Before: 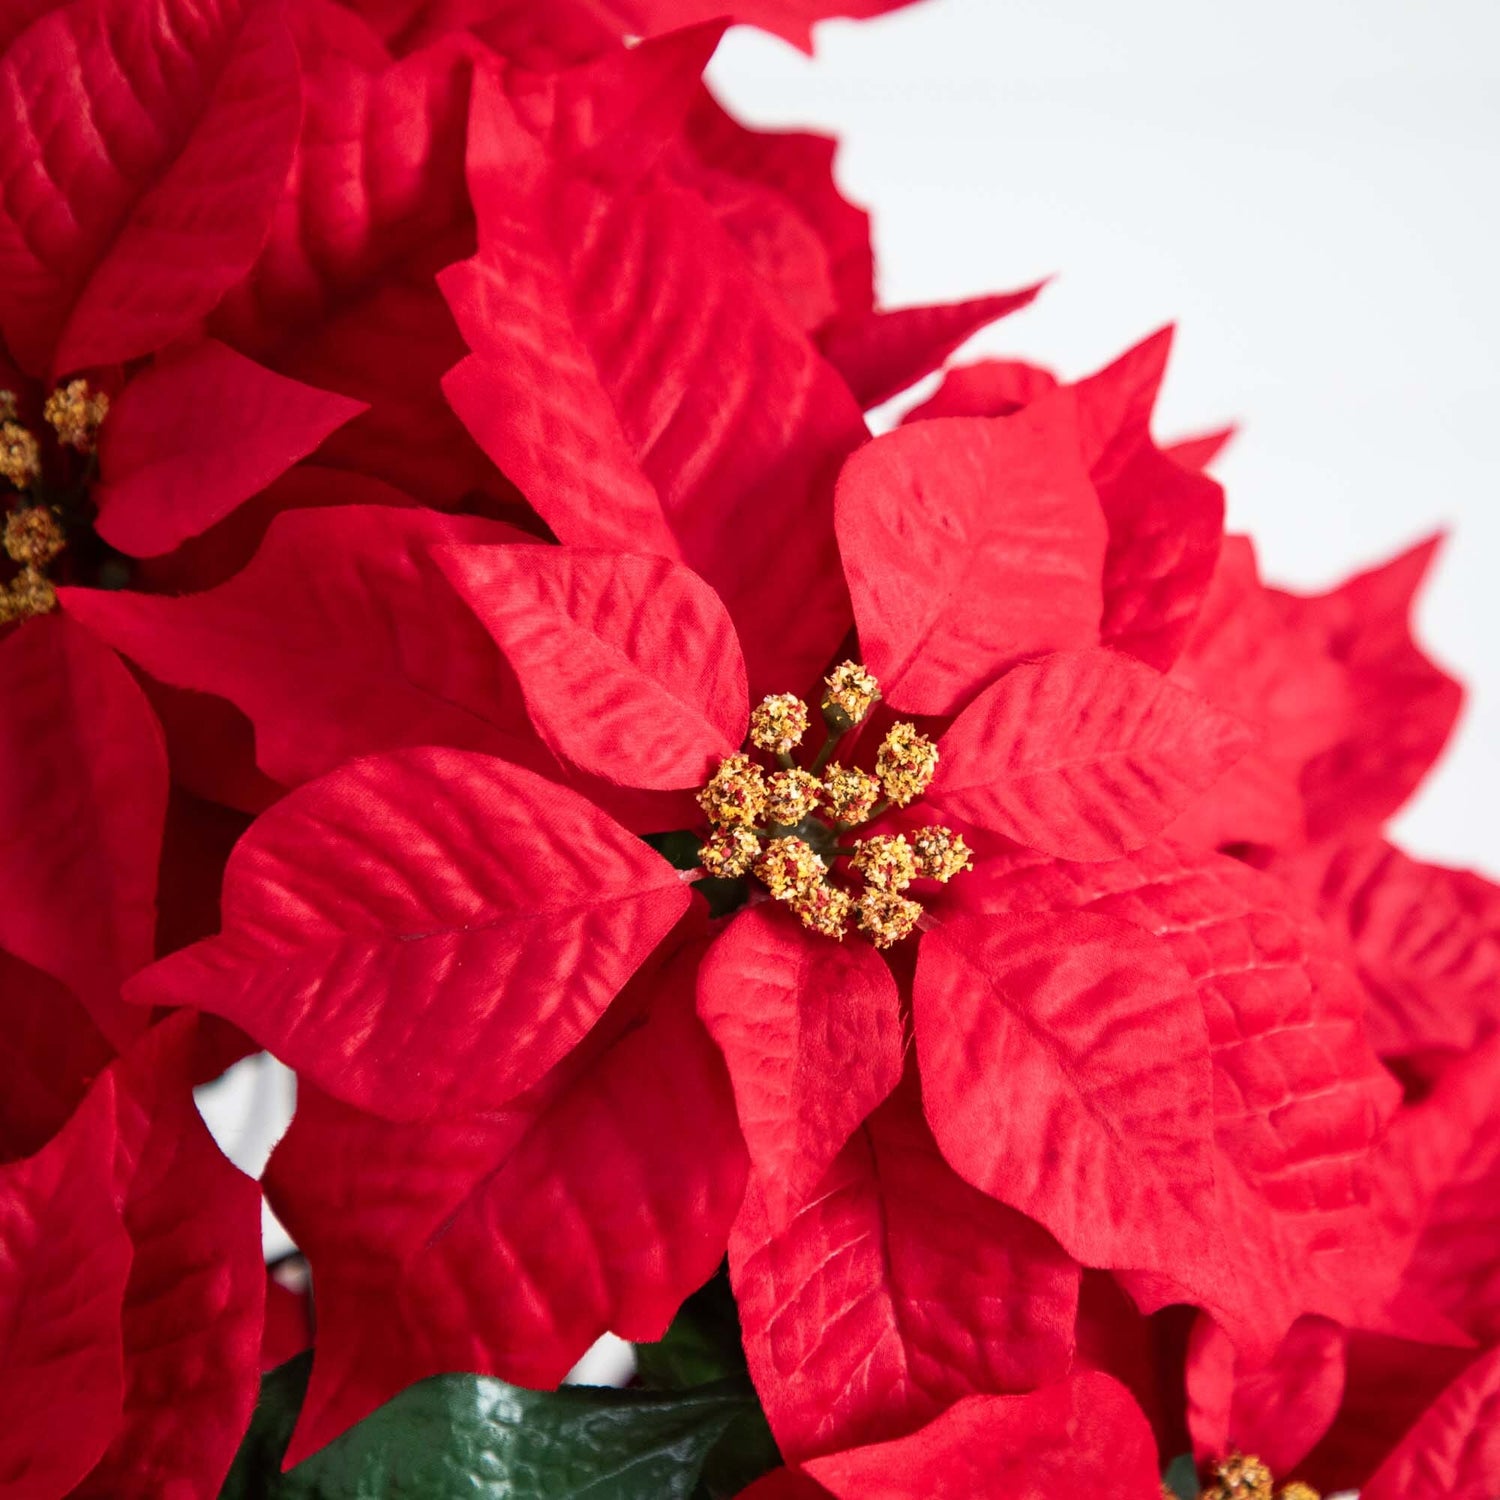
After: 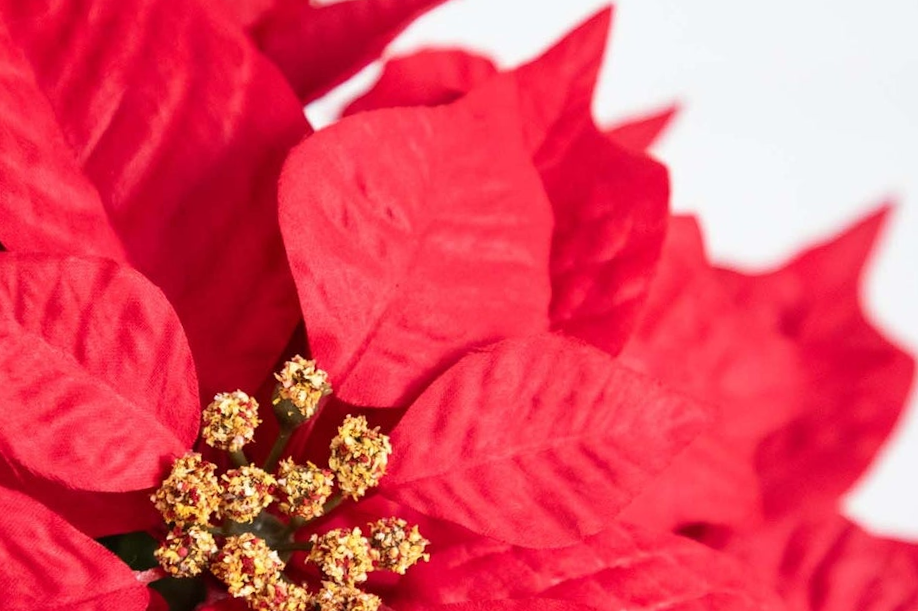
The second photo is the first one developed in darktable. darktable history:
rotate and perspective: rotation -2.12°, lens shift (vertical) 0.009, lens shift (horizontal) -0.008, automatic cropping original format, crop left 0.036, crop right 0.964, crop top 0.05, crop bottom 0.959
crop: left 36.005%, top 18.293%, right 0.31%, bottom 38.444%
